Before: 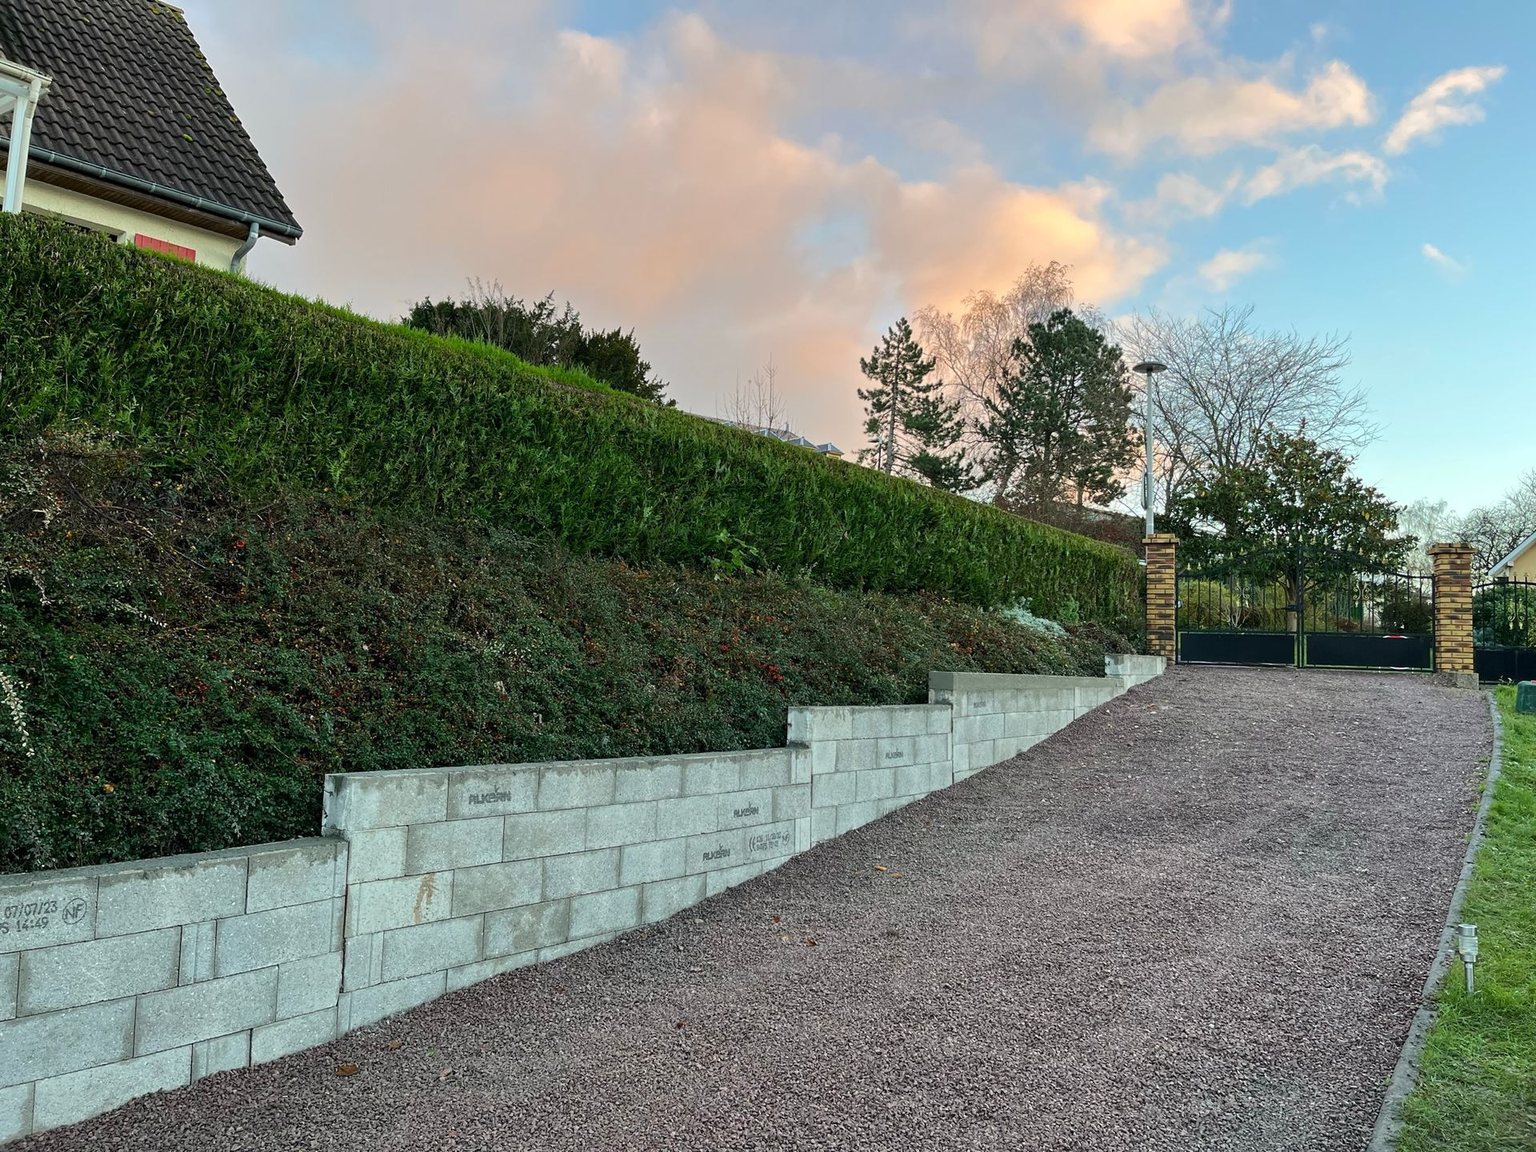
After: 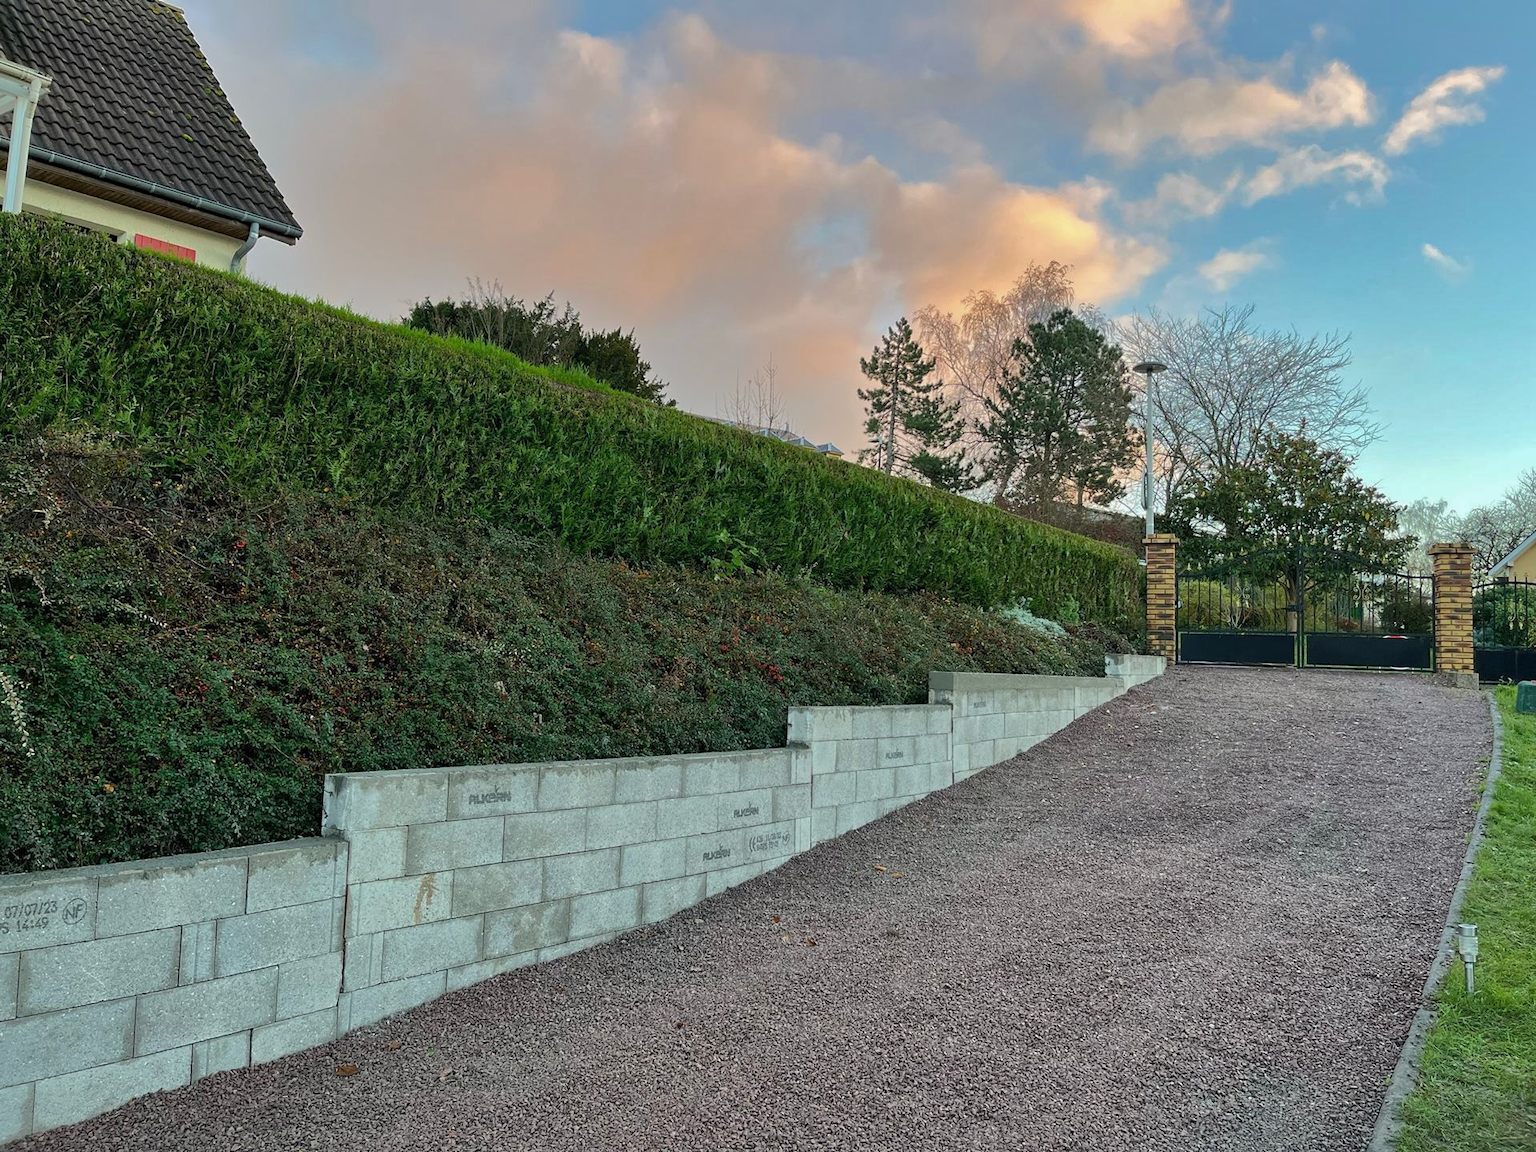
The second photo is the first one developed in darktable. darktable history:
shadows and highlights: shadows 39.97, highlights -59.99
